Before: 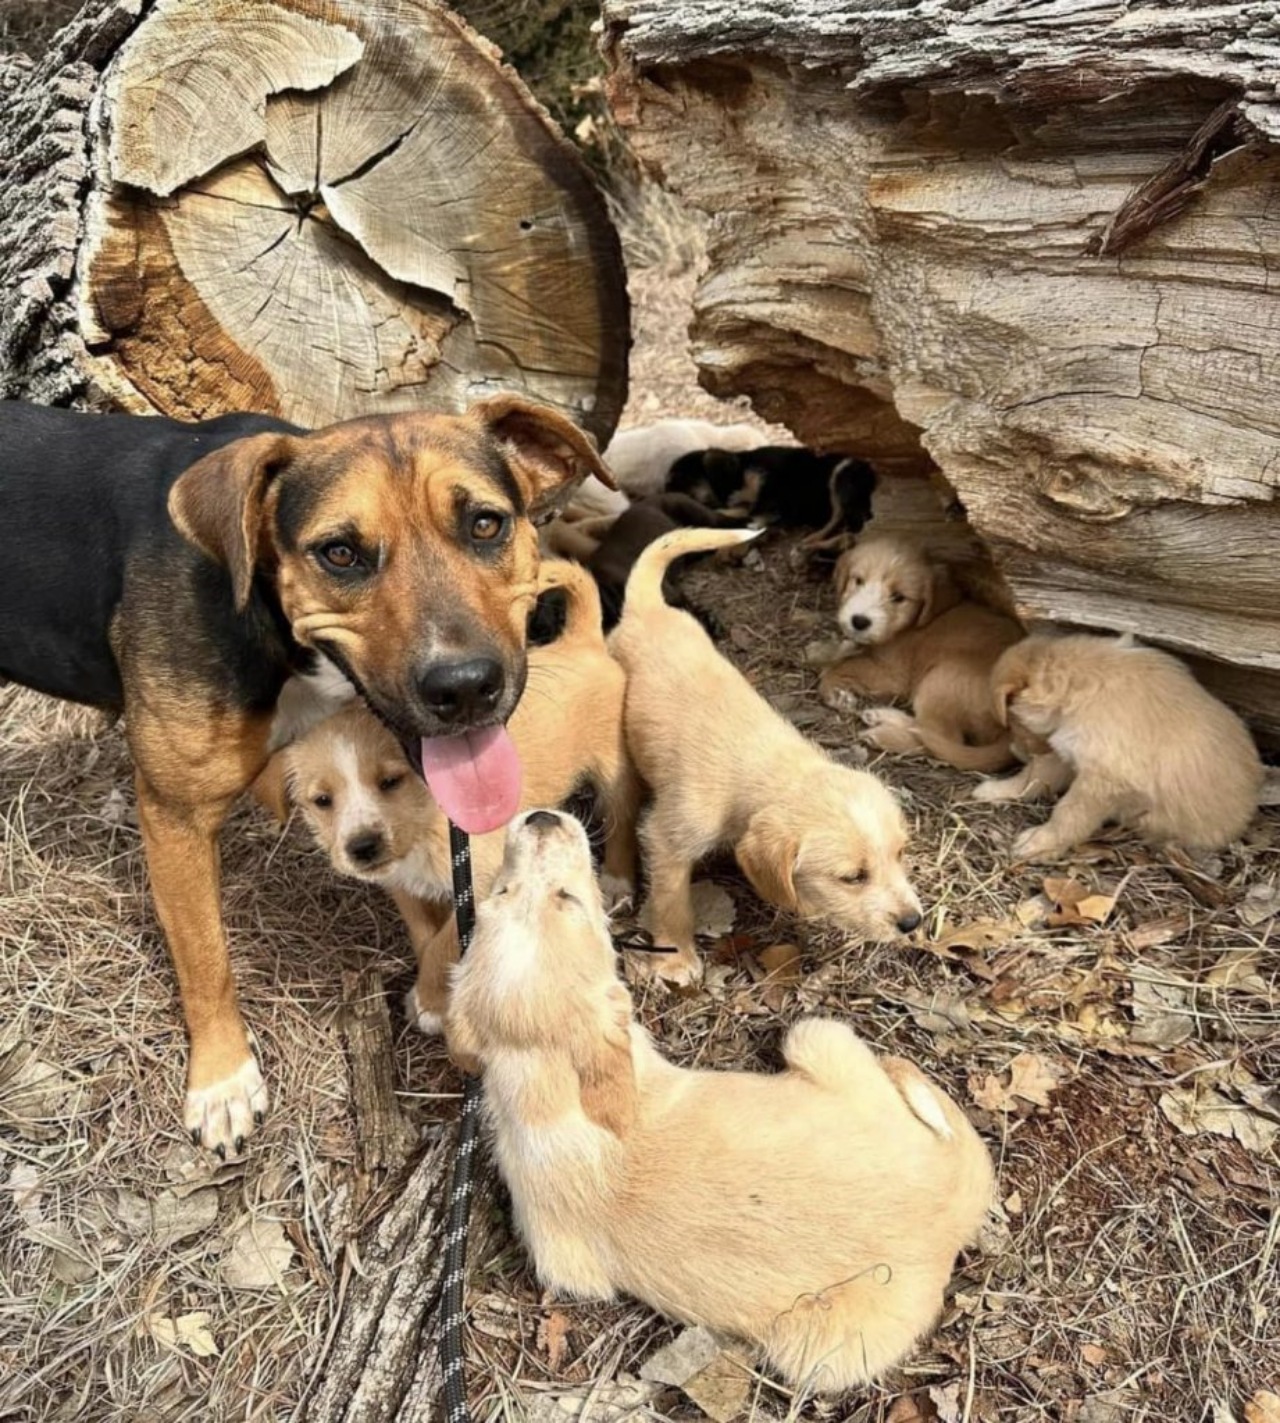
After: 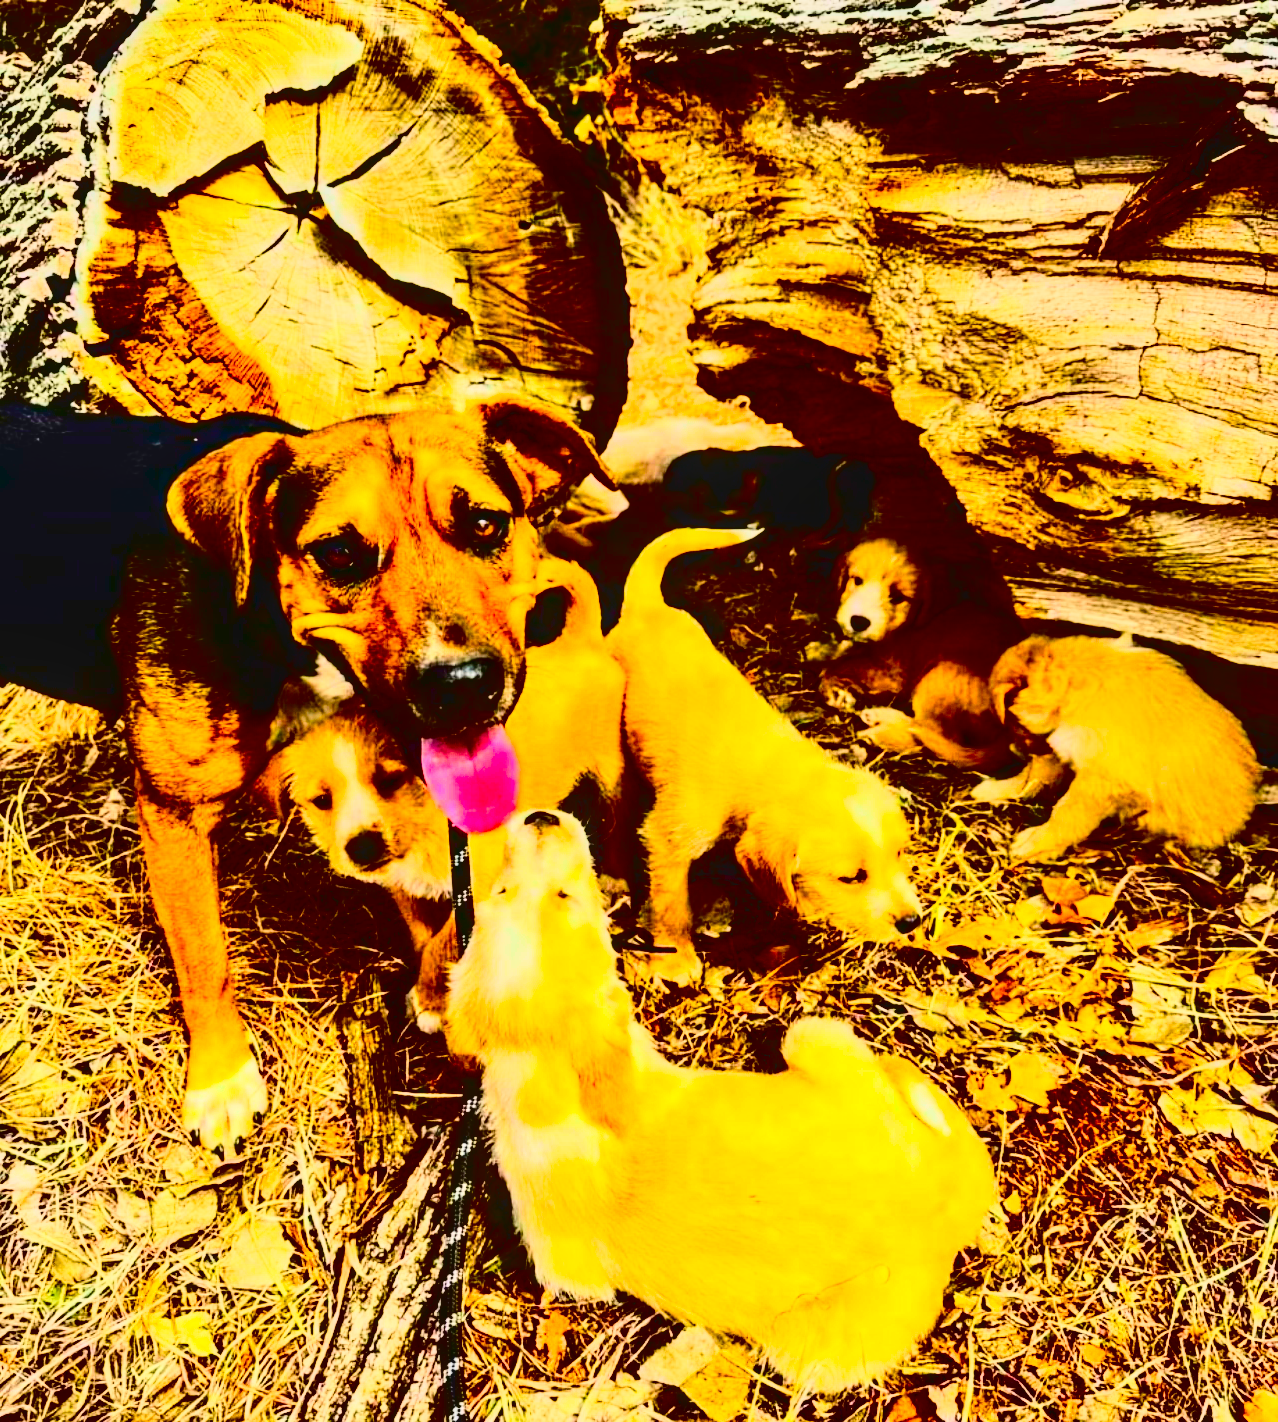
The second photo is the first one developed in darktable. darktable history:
base curve: curves: ch0 [(0, 0) (0.028, 0.03) (0.121, 0.232) (0.46, 0.748) (0.859, 0.968) (1, 1)]
crop and rotate: left 0.151%, bottom 0.001%
local contrast: on, module defaults
color balance rgb: perceptual saturation grading › global saturation 36.083%, perceptual saturation grading › shadows 35.525%, global vibrance 50.043%
contrast brightness saturation: contrast 0.774, brightness -0.989, saturation 0.99
